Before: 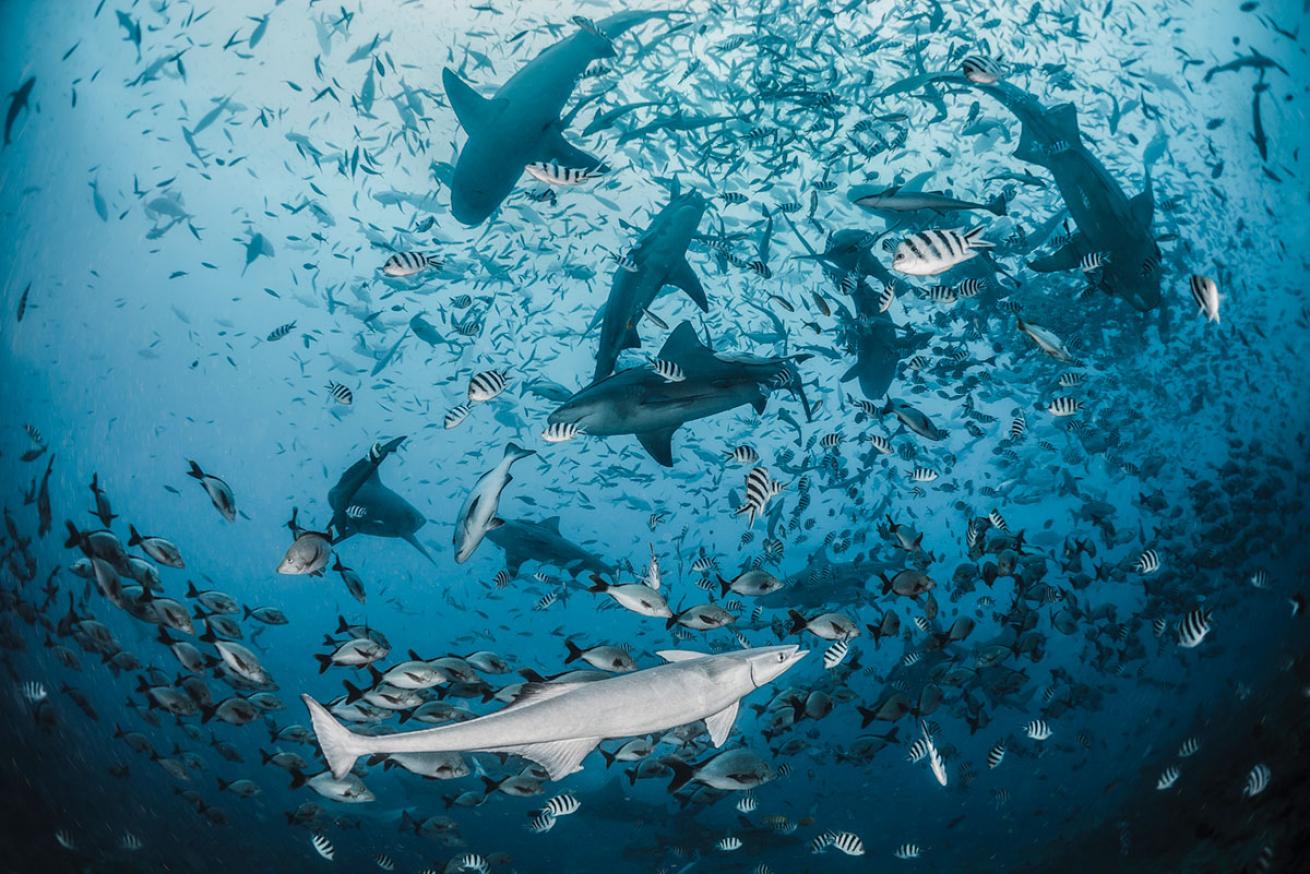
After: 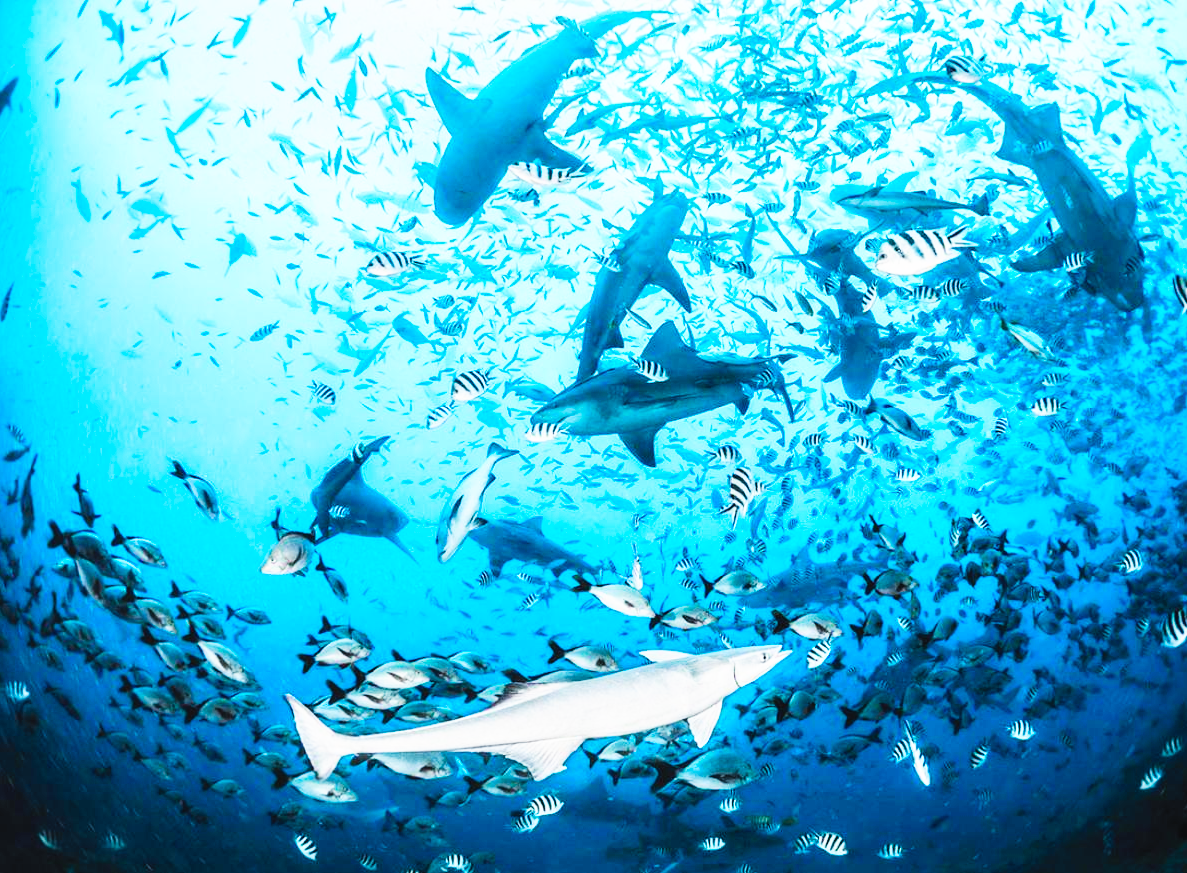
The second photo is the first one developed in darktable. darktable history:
crop and rotate: left 1.317%, right 8.016%
contrast brightness saturation: contrast 0.068, brightness 0.171, saturation 0.405
base curve: curves: ch0 [(0, 0) (0.007, 0.004) (0.027, 0.03) (0.046, 0.07) (0.207, 0.54) (0.442, 0.872) (0.673, 0.972) (1, 1)], preserve colors none
